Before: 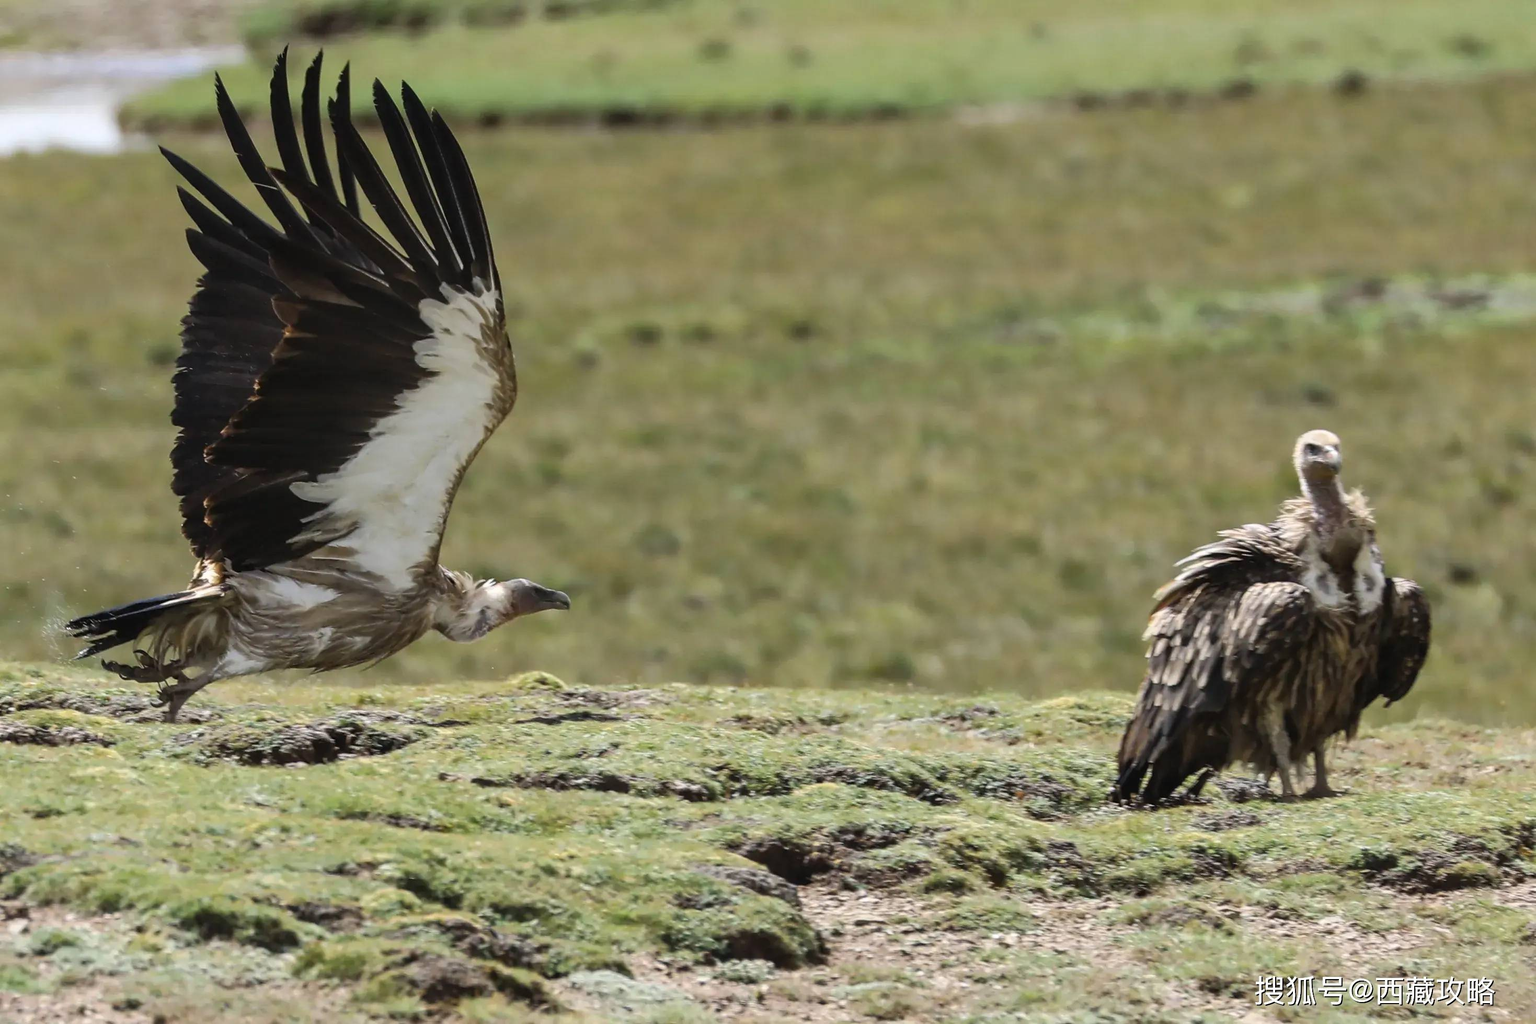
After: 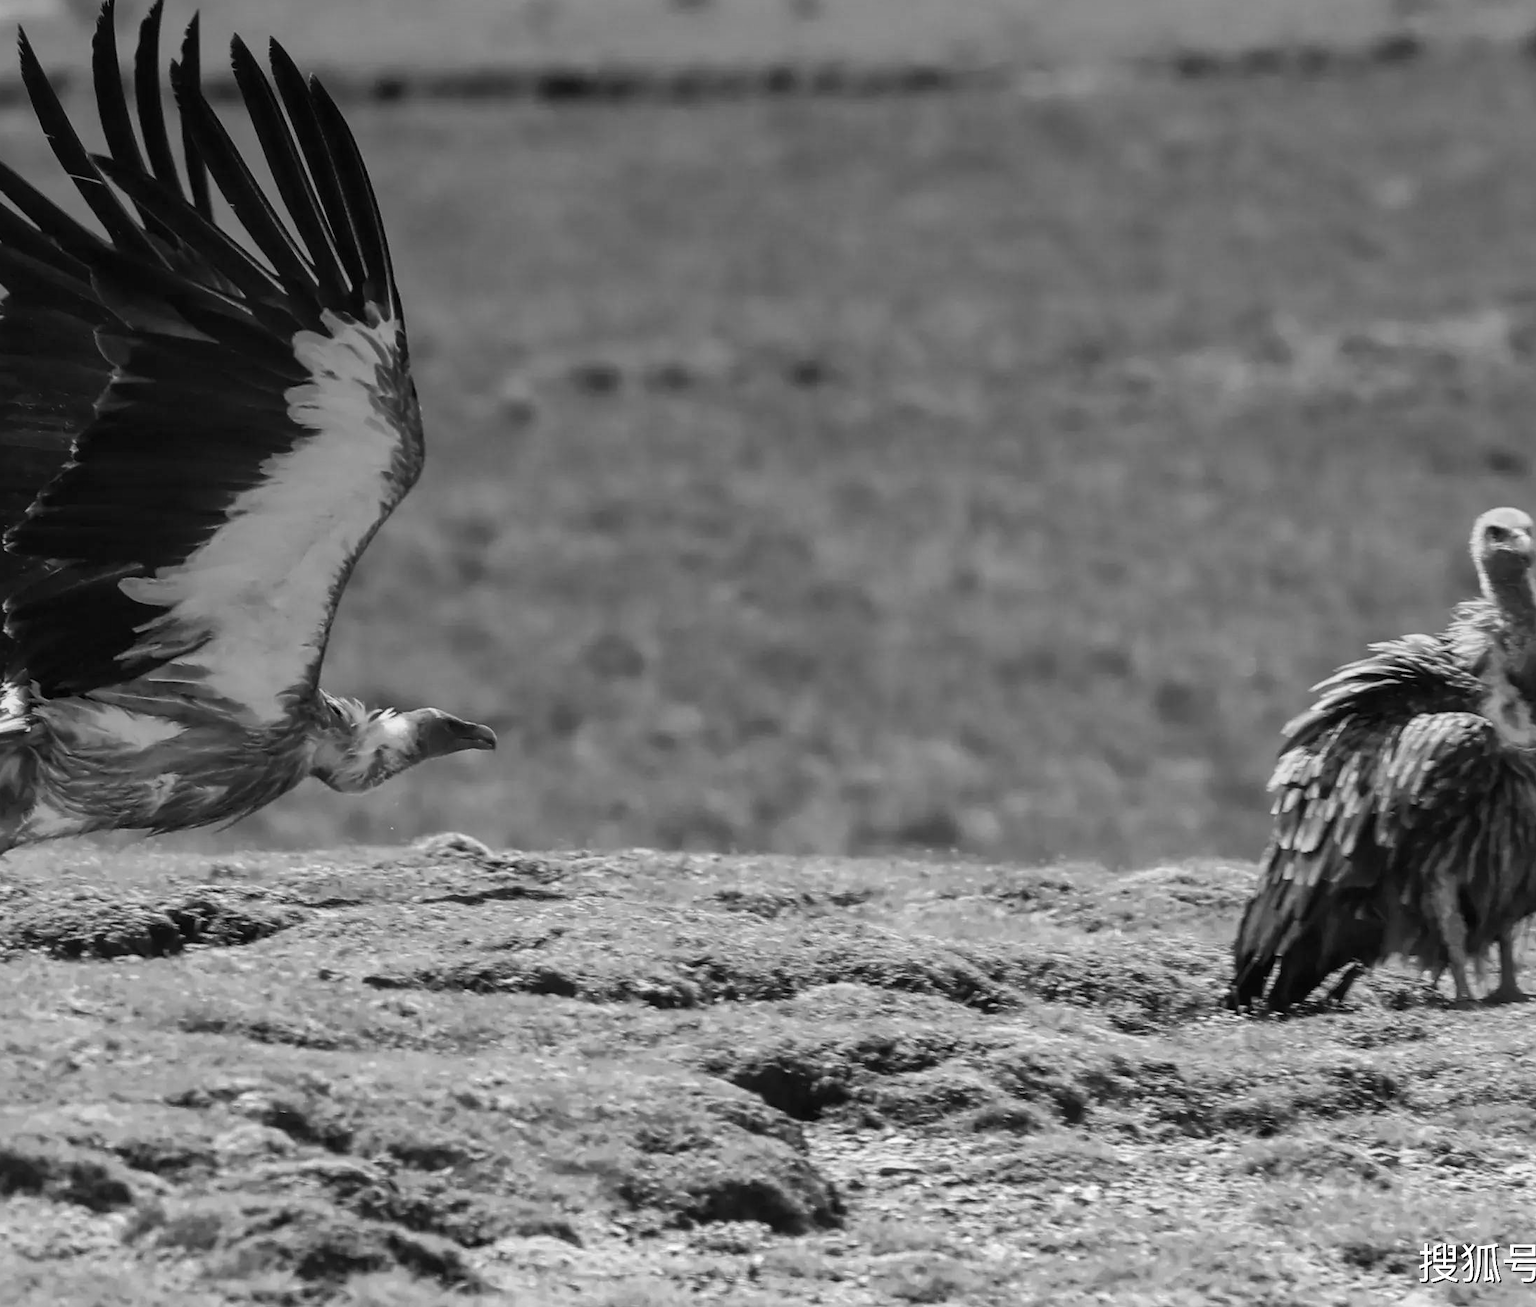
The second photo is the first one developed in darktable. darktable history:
crop and rotate: left 13.15%, top 5.251%, right 12.609%
monochrome: a 32, b 64, size 2.3, highlights 1
local contrast: mode bilateral grid, contrast 20, coarseness 50, detail 120%, midtone range 0.2
graduated density: rotation -0.352°, offset 57.64
